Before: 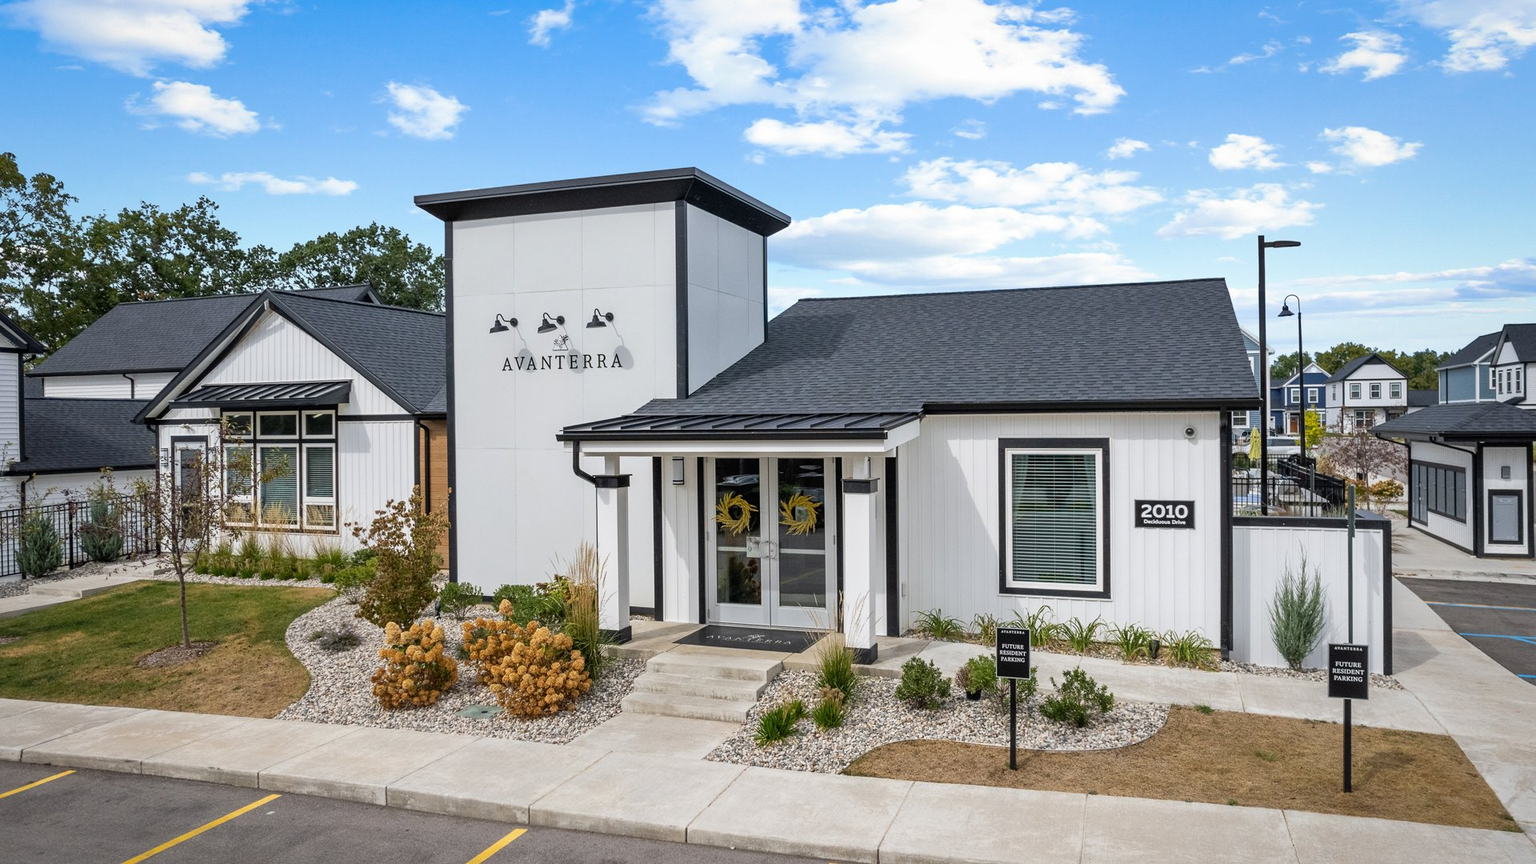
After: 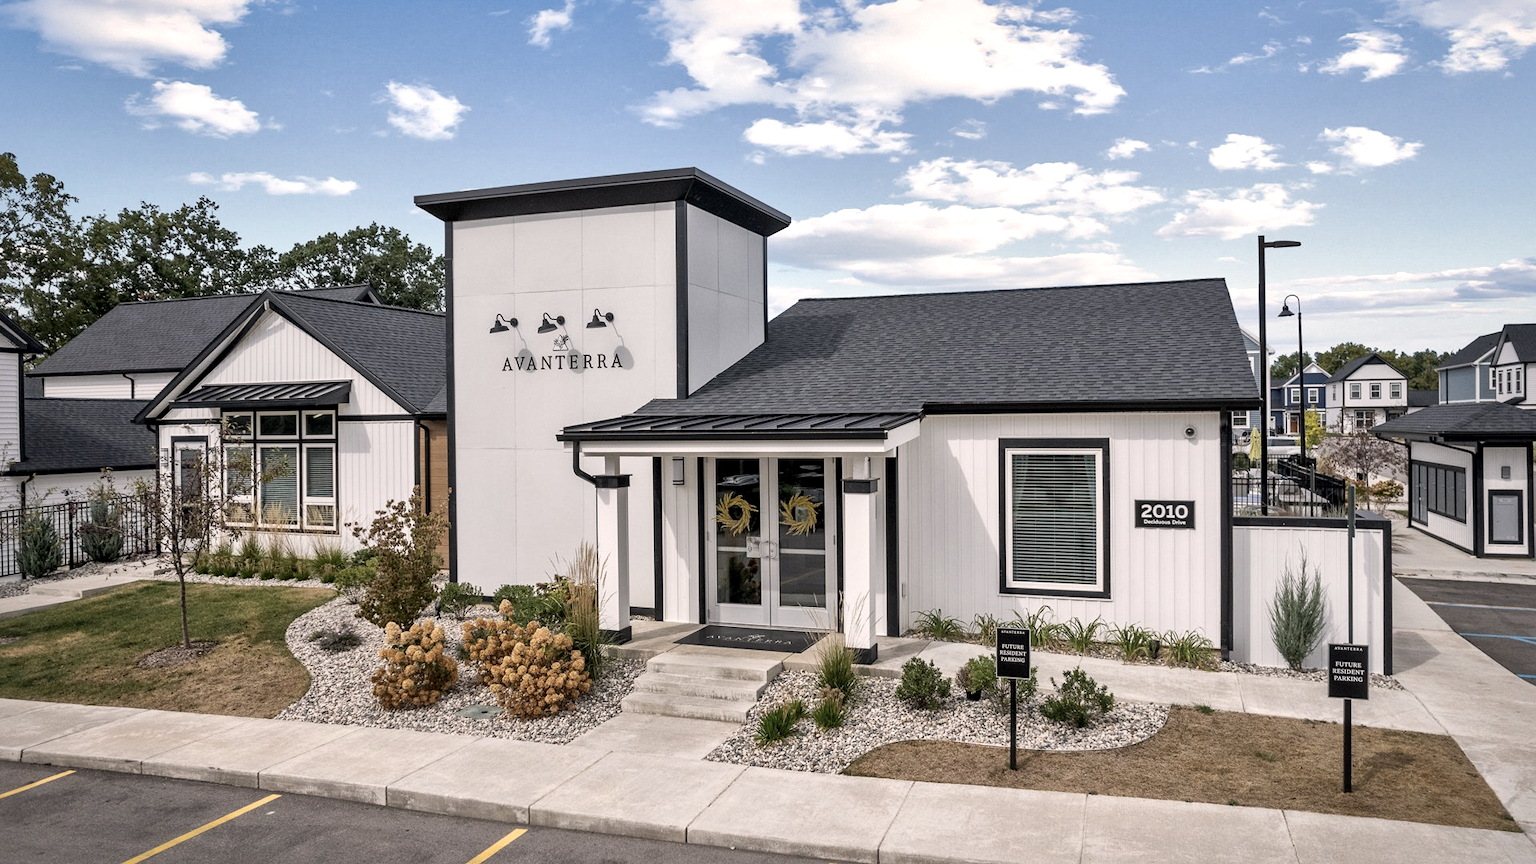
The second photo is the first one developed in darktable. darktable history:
contrast brightness saturation: saturation -0.04
local contrast: mode bilateral grid, contrast 20, coarseness 50, detail 161%, midtone range 0.2
color correction: highlights a* 5.59, highlights b* 5.24, saturation 0.68
